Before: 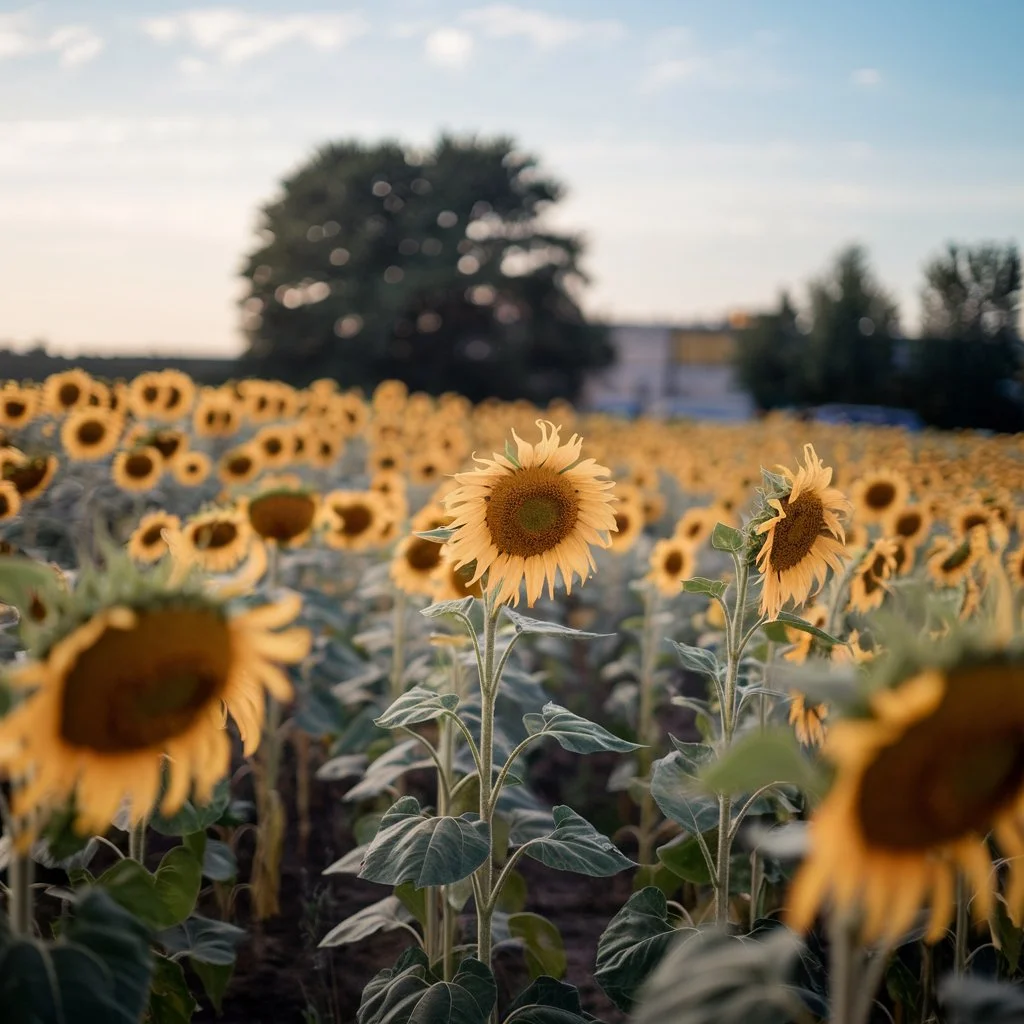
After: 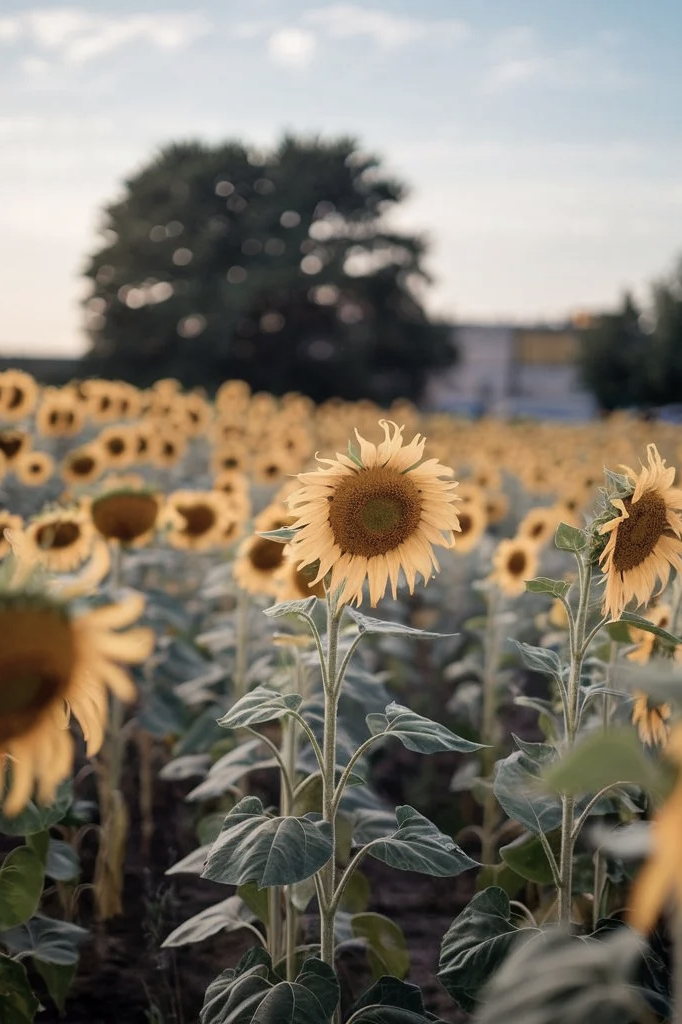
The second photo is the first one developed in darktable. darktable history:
crop: left 15.398%, right 17.912%
tone equalizer: smoothing 1
shadows and highlights: radius 126.02, shadows 30.31, highlights -31.12, low approximation 0.01, soften with gaussian
color correction: highlights b* -0.013, saturation 0.775
